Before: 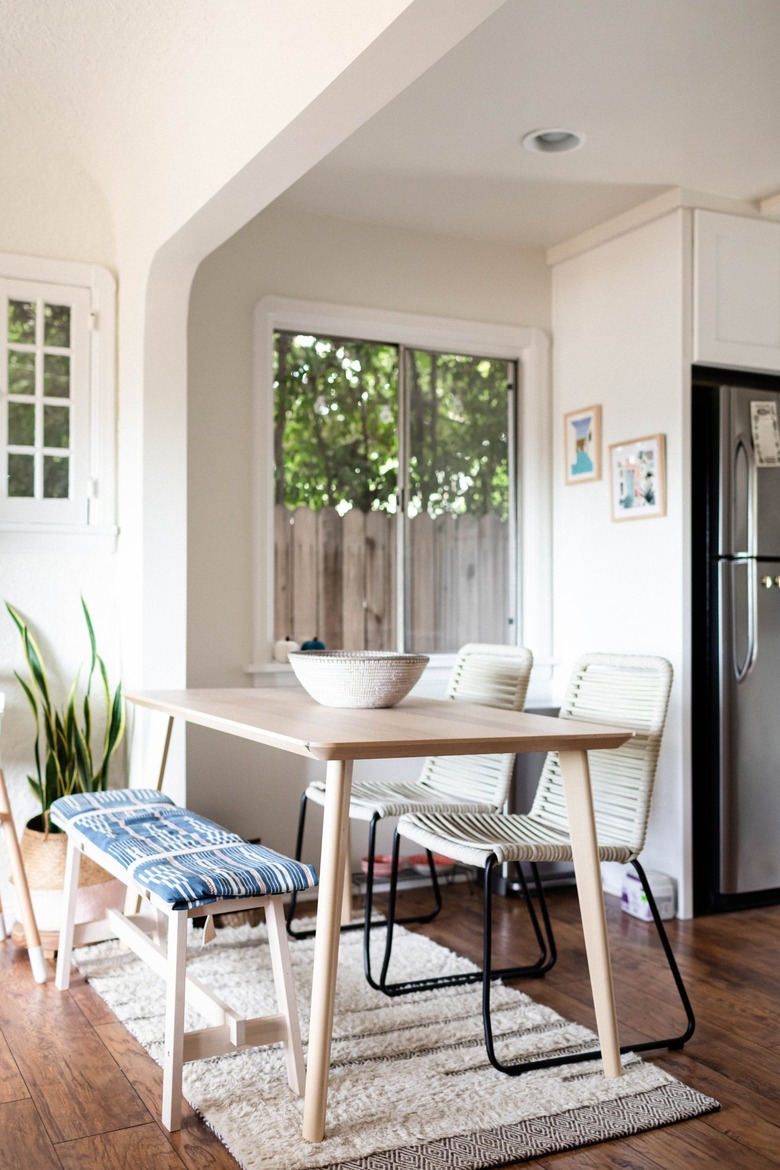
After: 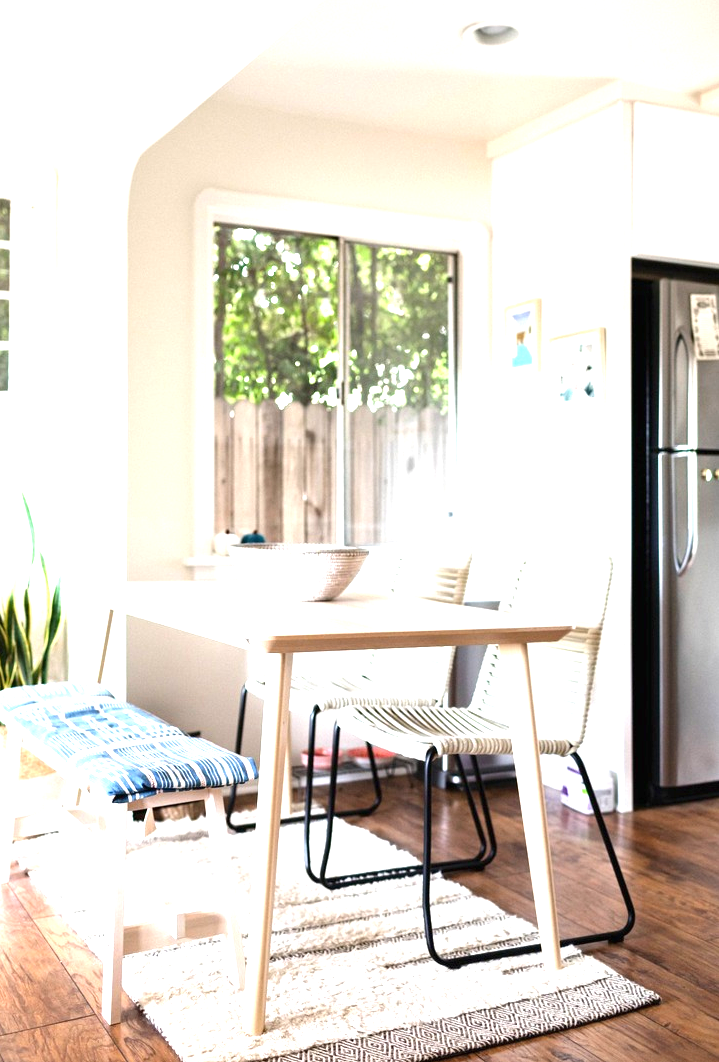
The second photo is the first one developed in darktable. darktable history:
exposure: black level correction 0, exposure 1.368 EV, compensate highlight preservation false
crop and rotate: left 7.816%, top 9.182%
